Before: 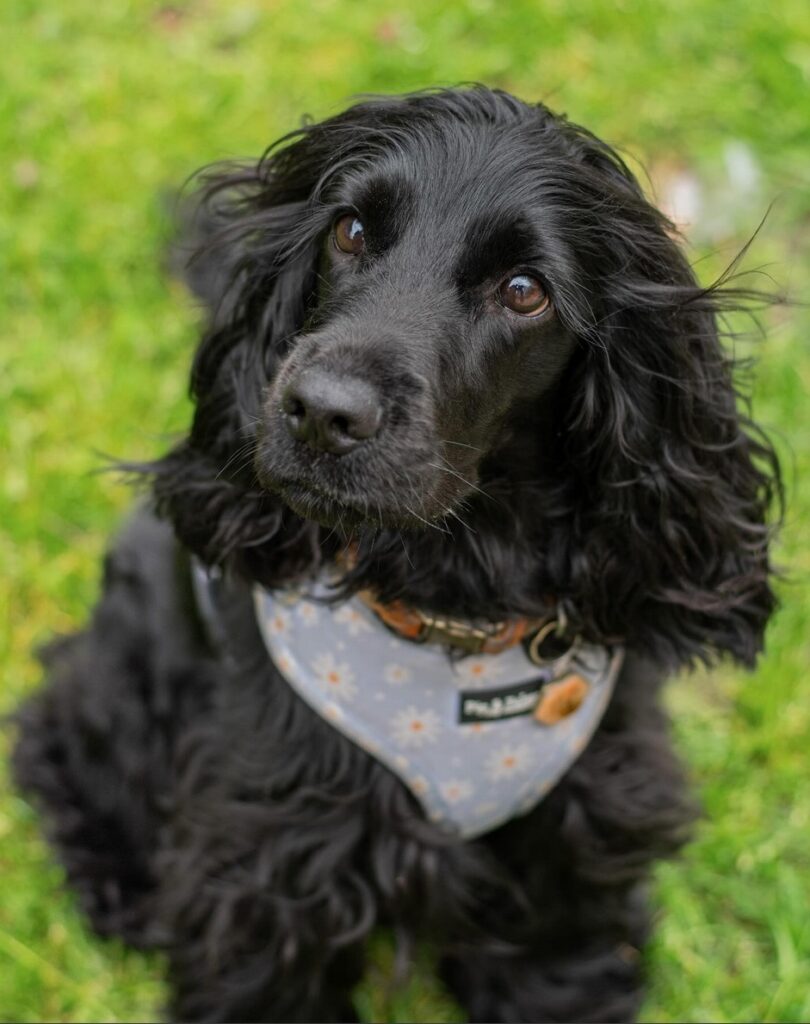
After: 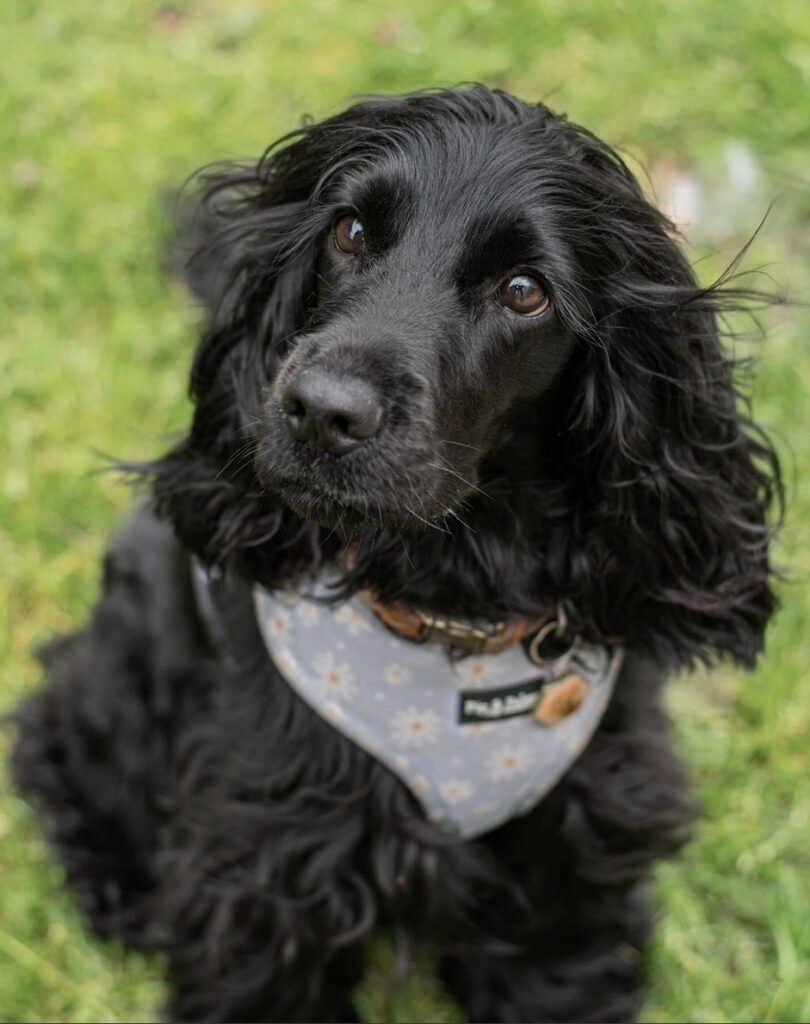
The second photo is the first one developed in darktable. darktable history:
white balance: emerald 1
contrast brightness saturation: contrast 0.1, saturation -0.3
